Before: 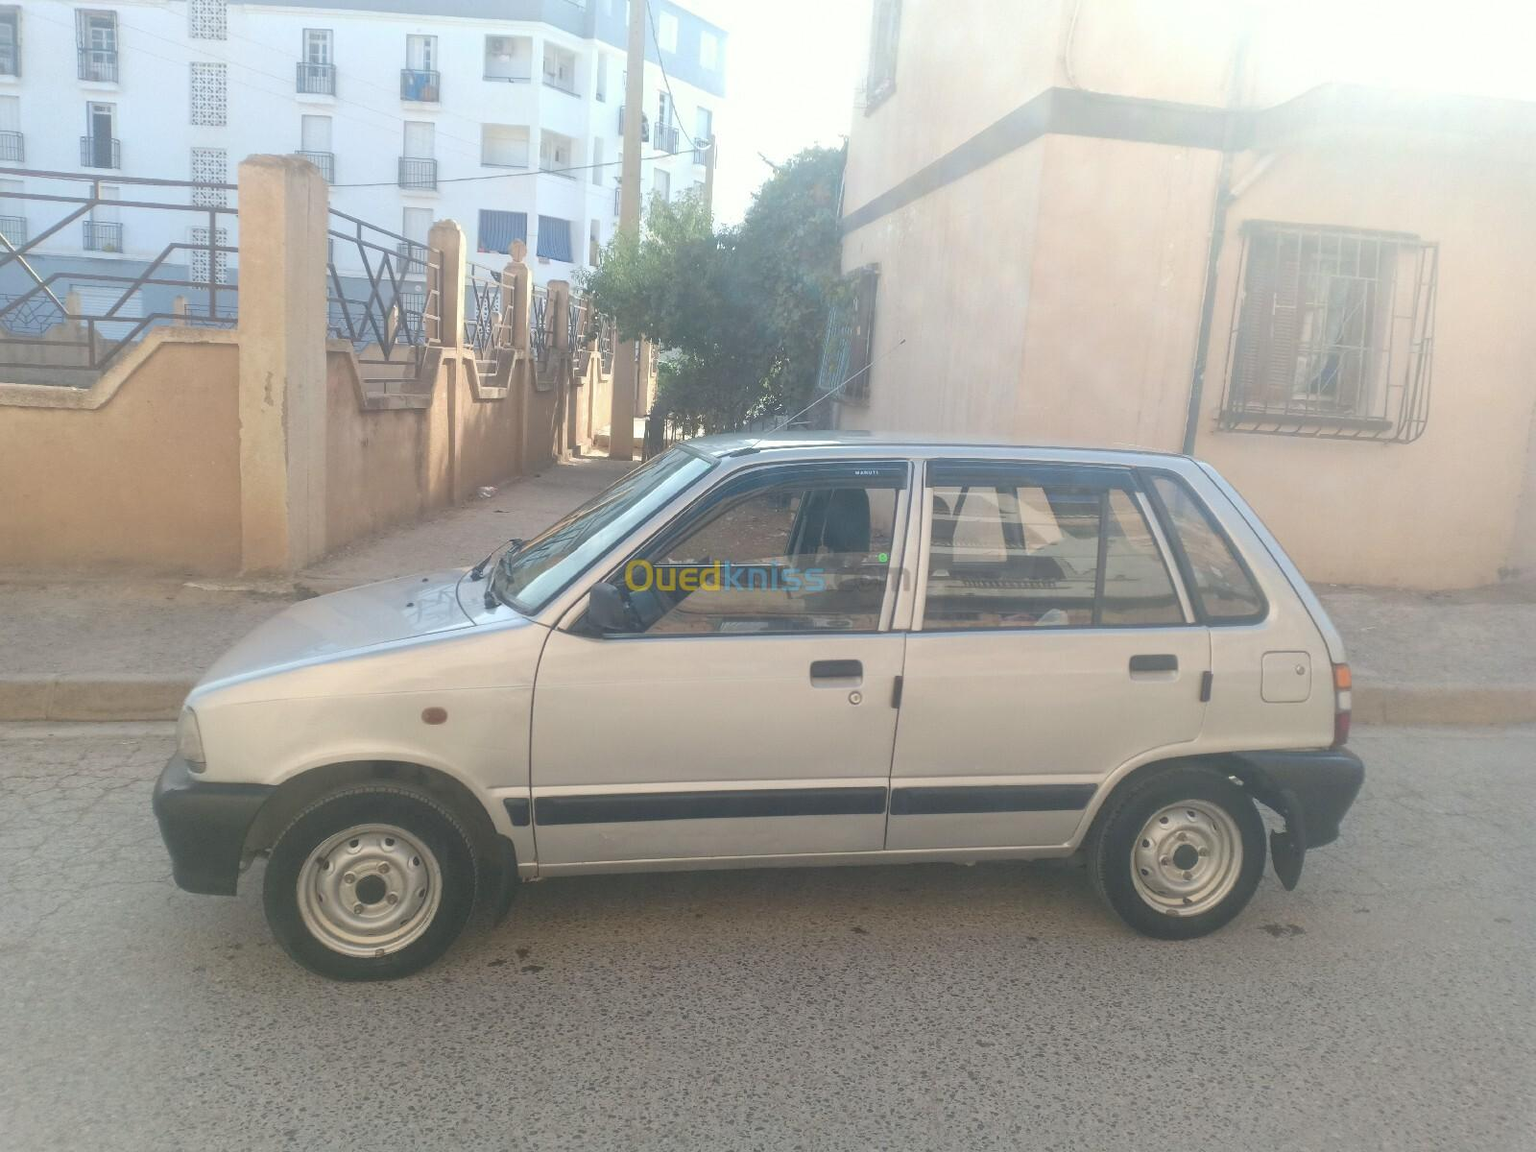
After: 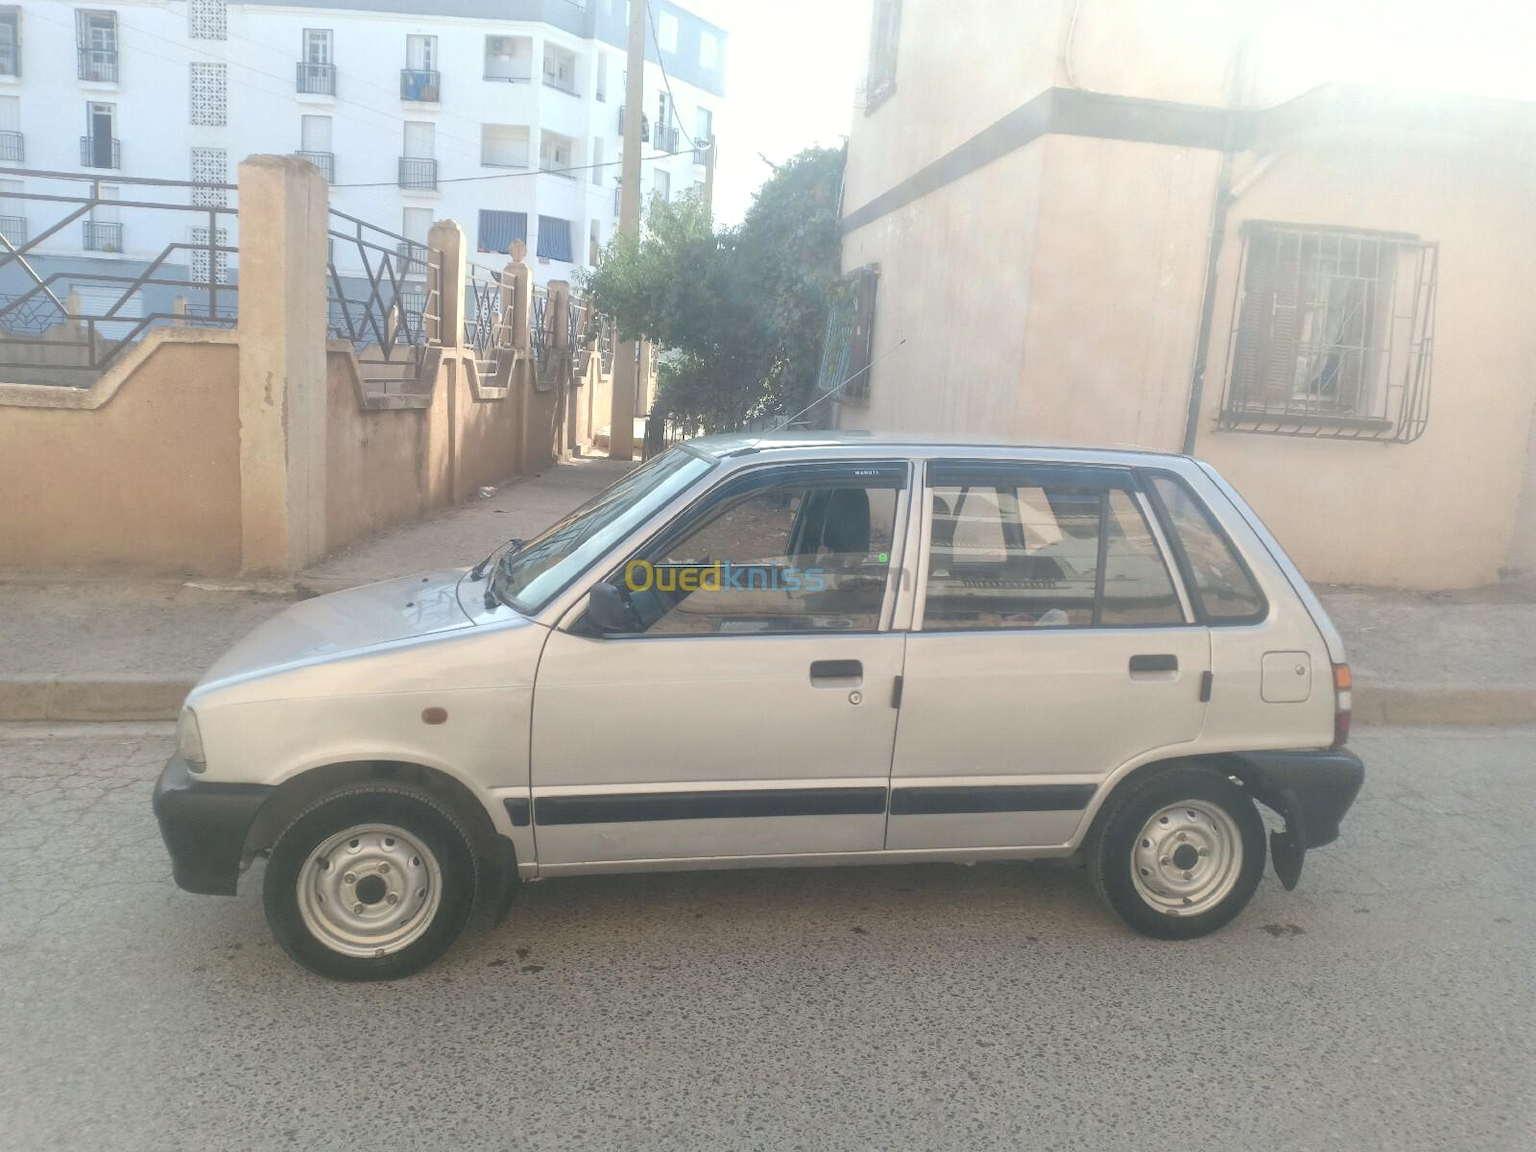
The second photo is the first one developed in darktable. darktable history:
haze removal: strength -0.102, compatibility mode true, adaptive false
local contrast: mode bilateral grid, contrast 20, coarseness 50, detail 121%, midtone range 0.2
